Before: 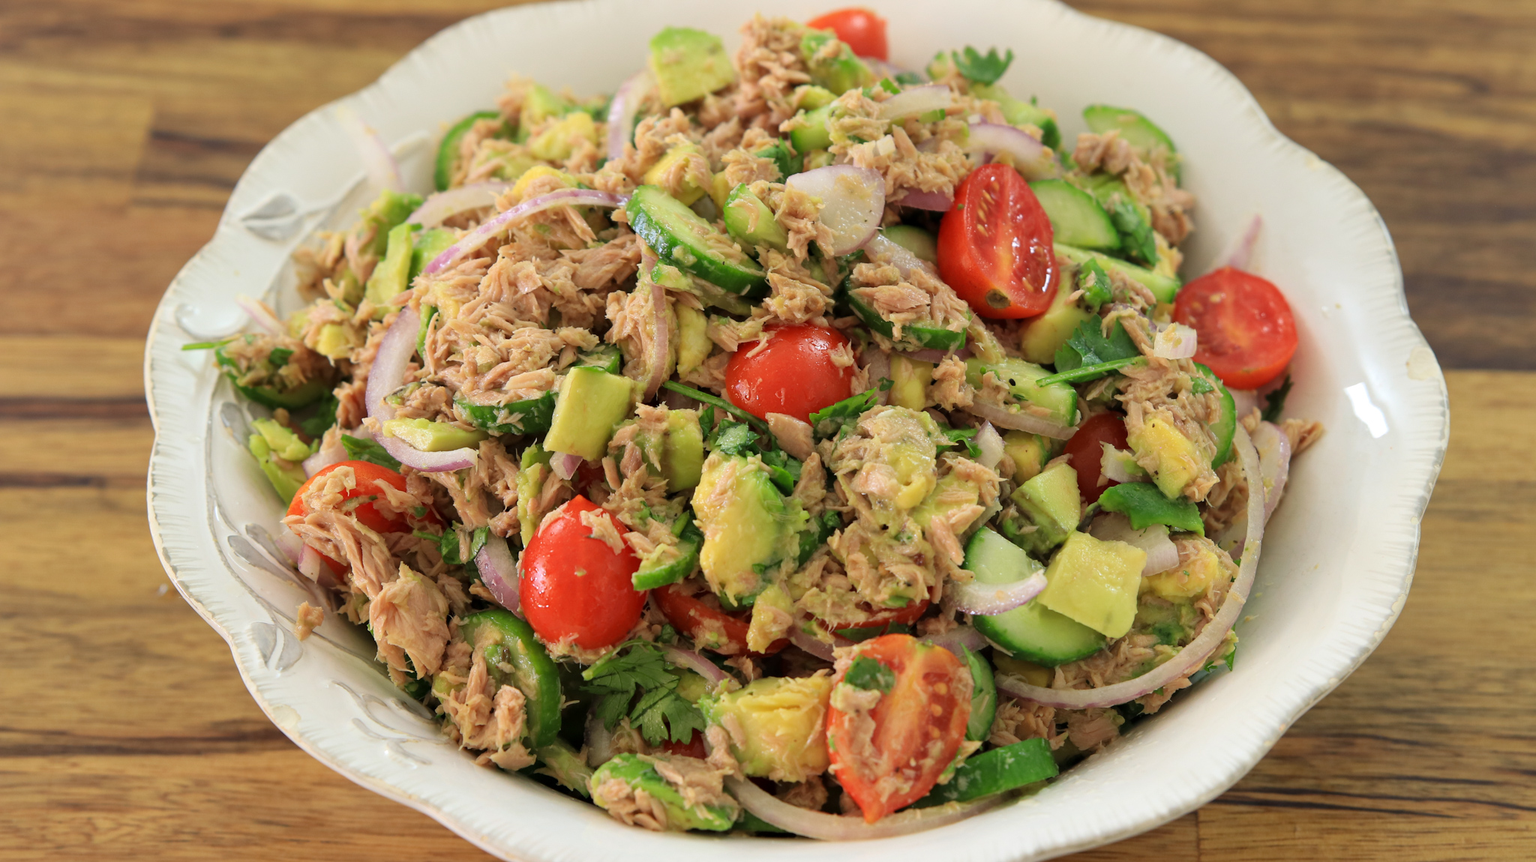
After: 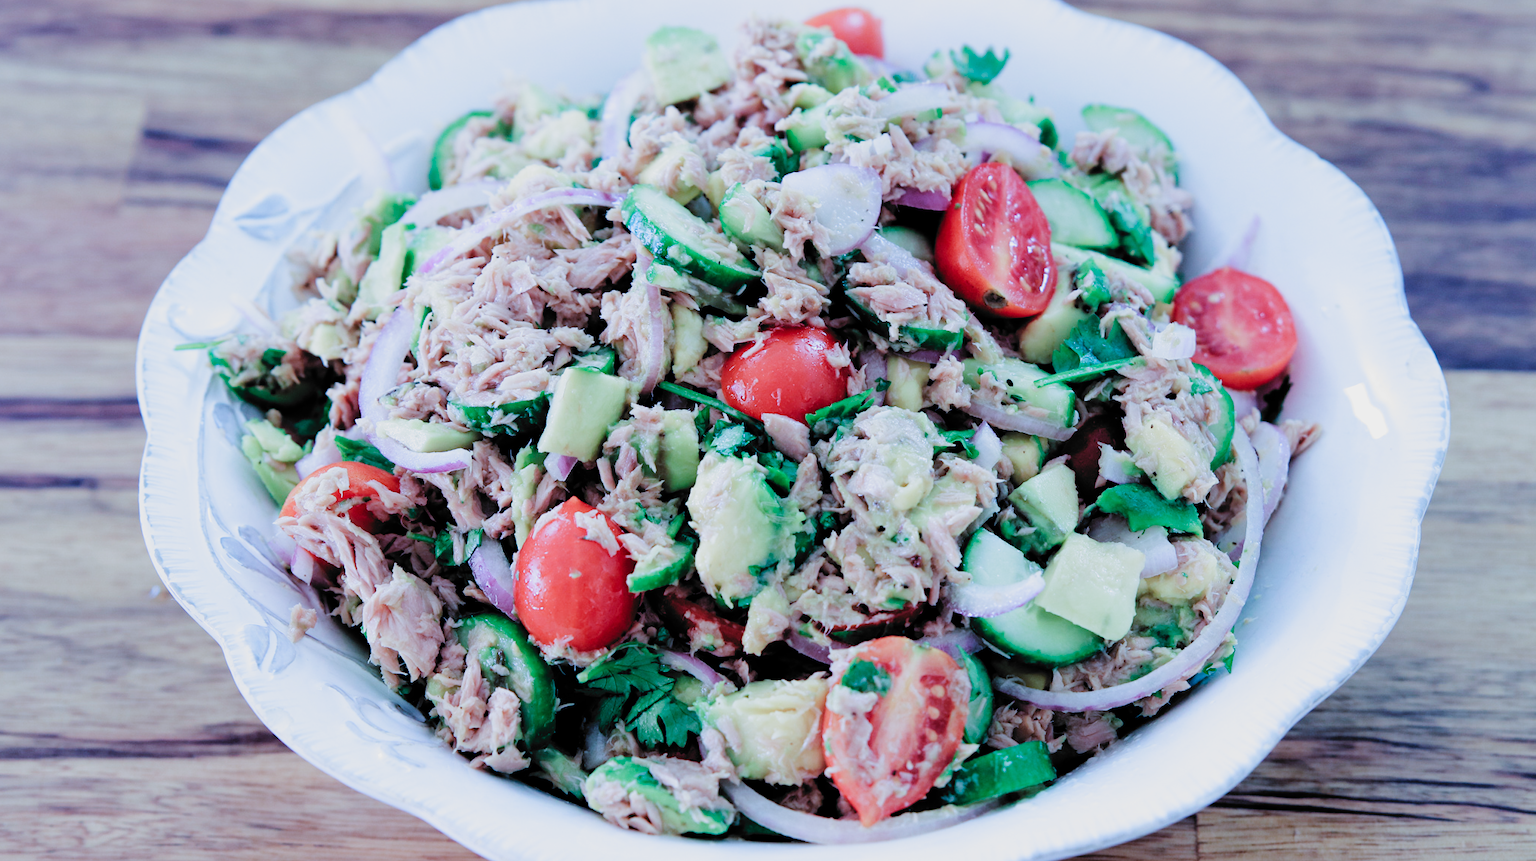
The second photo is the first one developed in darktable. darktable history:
crop and rotate: left 0.597%, top 0.317%, bottom 0.408%
color calibration: illuminant custom, x 0.458, y 0.429, temperature 2638.81 K
filmic rgb: black relative exposure -5.11 EV, white relative exposure 3.99 EV, hardness 2.88, contrast 1.297, highlights saturation mix -30%, add noise in highlights 0.002, preserve chrominance no, color science v3 (2019), use custom middle-gray values true, contrast in highlights soft
tone curve: curves: ch0 [(0, 0) (0.051, 0.047) (0.102, 0.099) (0.228, 0.275) (0.432, 0.535) (0.695, 0.778) (0.908, 0.946) (1, 1)]; ch1 [(0, 0) (0.339, 0.298) (0.402, 0.363) (0.453, 0.413) (0.485, 0.469) (0.494, 0.493) (0.504, 0.501) (0.525, 0.534) (0.563, 0.595) (0.597, 0.638) (1, 1)]; ch2 [(0, 0) (0.48, 0.48) (0.504, 0.5) (0.539, 0.554) (0.59, 0.63) (0.642, 0.684) (0.824, 0.815) (1, 1)], preserve colors none
